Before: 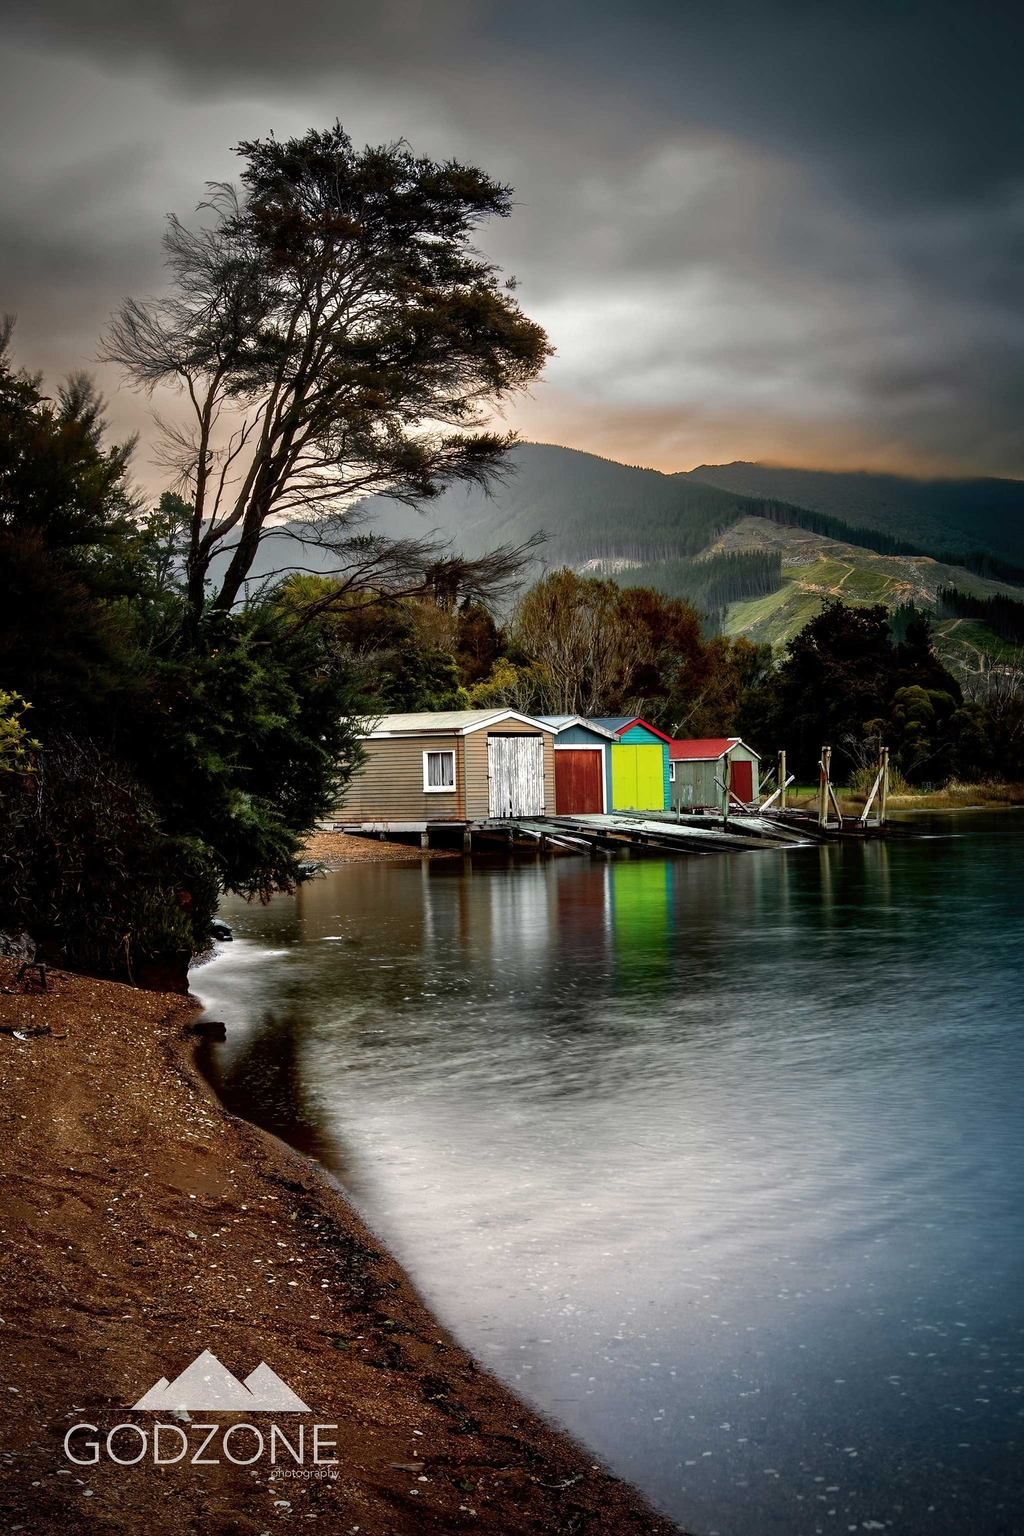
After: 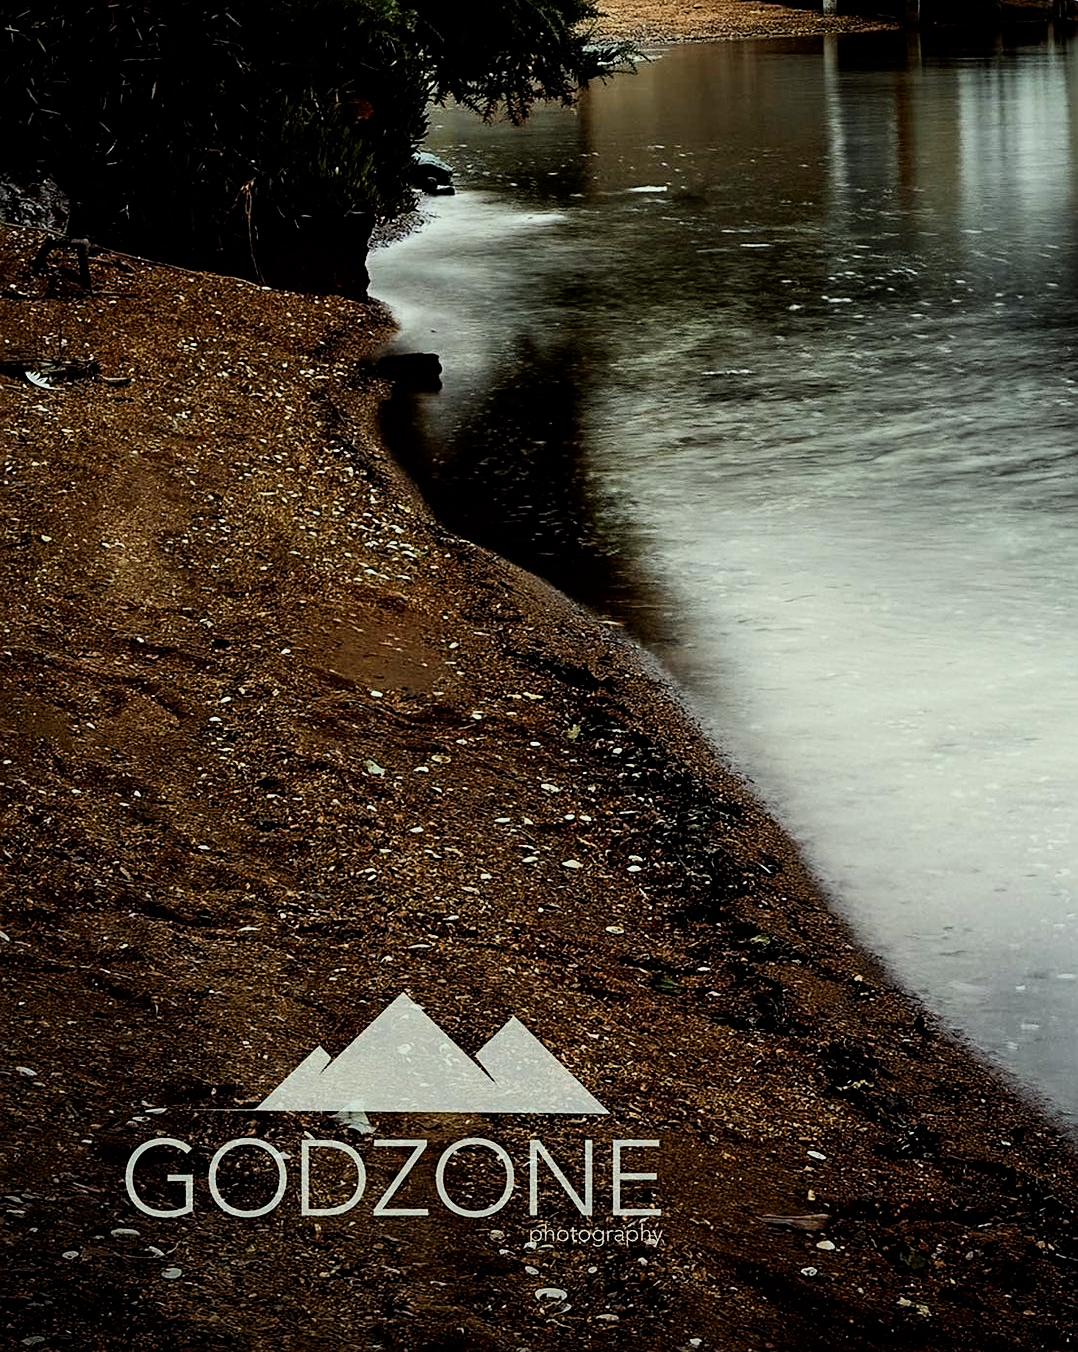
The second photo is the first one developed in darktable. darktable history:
color correction: highlights a* -8.09, highlights b* 3.68
crop and rotate: top 54.8%, right 46.062%, bottom 0.131%
shadows and highlights: shadows -23.86, highlights 48.89, soften with gaussian
filmic rgb: black relative exposure -16 EV, white relative exposure 5.27 EV, hardness 5.93, contrast 1.252
sharpen: on, module defaults
